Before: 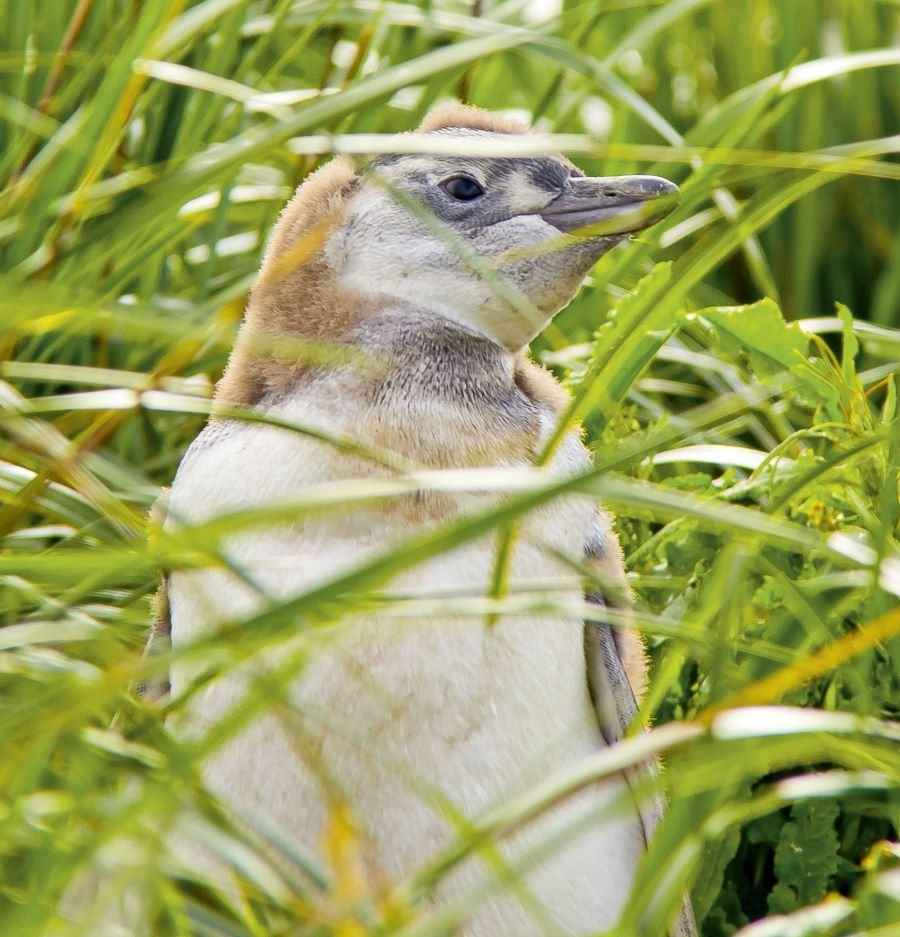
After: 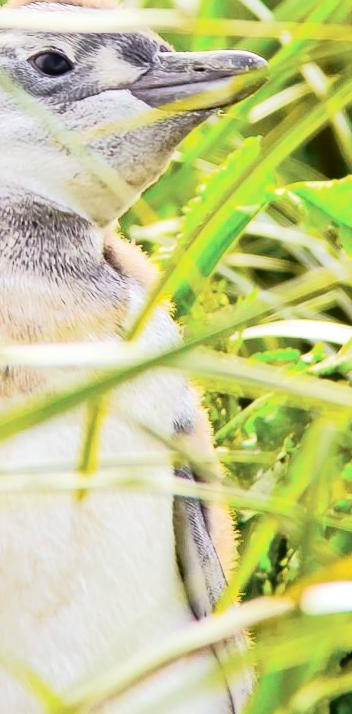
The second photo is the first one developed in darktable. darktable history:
exposure: black level correction 0.001, exposure 0.675 EV, compensate highlight preservation false
crop: left 45.721%, top 13.393%, right 14.118%, bottom 10.01%
tone curve: curves: ch0 [(0, 0.032) (0.094, 0.08) (0.265, 0.208) (0.41, 0.417) (0.498, 0.496) (0.638, 0.673) (0.819, 0.841) (0.96, 0.899)]; ch1 [(0, 0) (0.161, 0.092) (0.37, 0.302) (0.417, 0.434) (0.495, 0.498) (0.576, 0.589) (0.725, 0.765) (1, 1)]; ch2 [(0, 0) (0.352, 0.403) (0.45, 0.469) (0.521, 0.515) (0.59, 0.579) (1, 1)], color space Lab, independent channels, preserve colors none
white balance: red 0.988, blue 1.017
